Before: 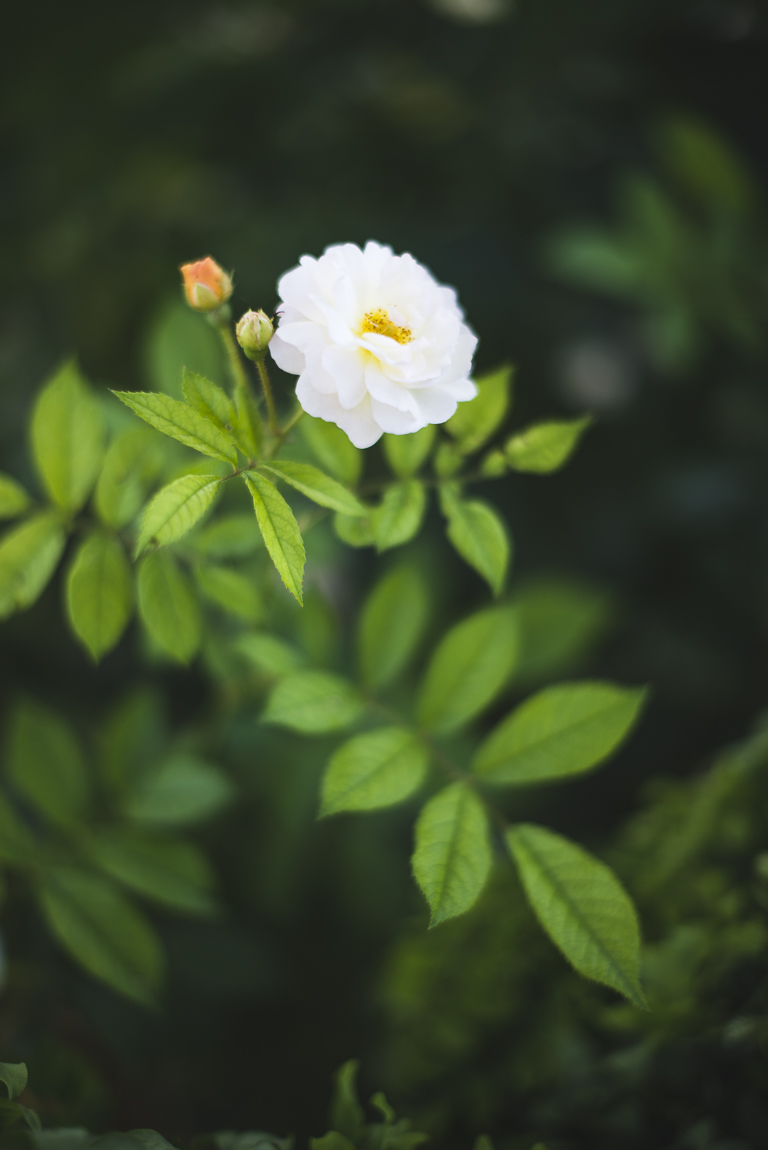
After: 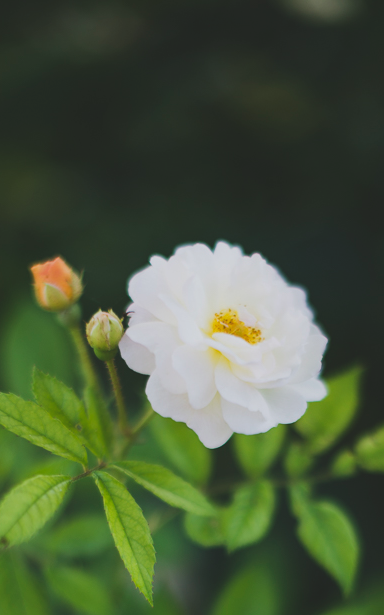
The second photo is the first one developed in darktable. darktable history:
crop: left 19.556%, right 30.401%, bottom 46.458%
exposure: black level correction -0.015, exposure -0.5 EV, compensate highlight preservation false
